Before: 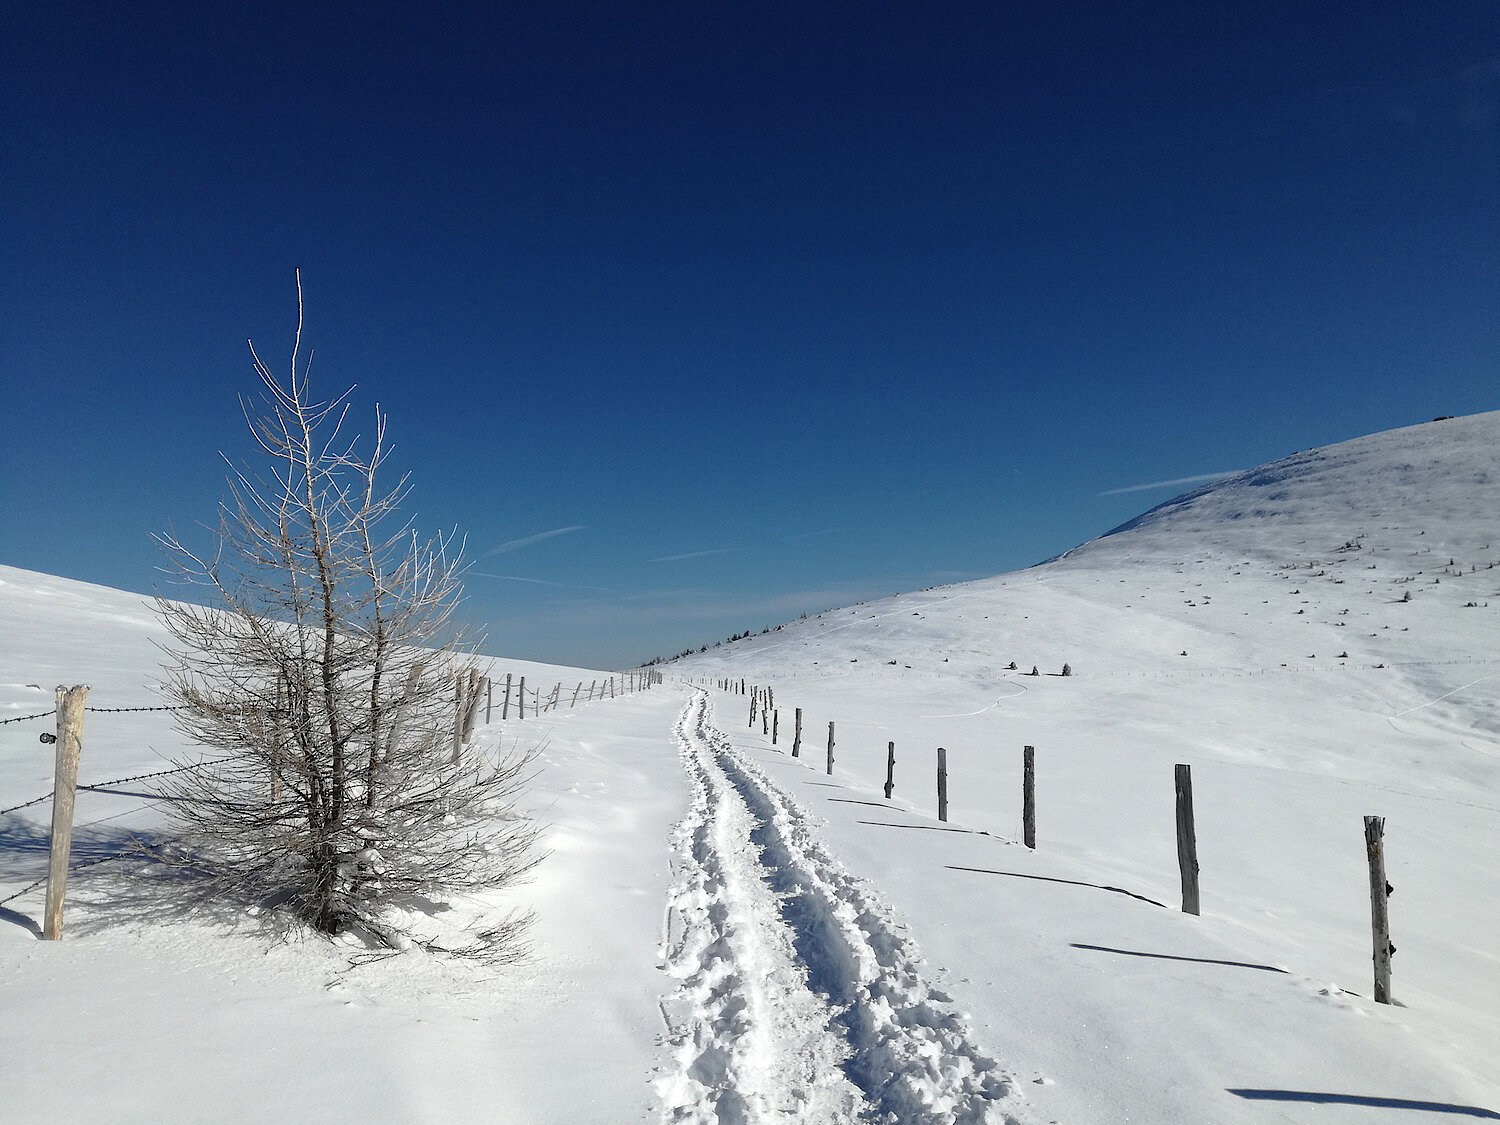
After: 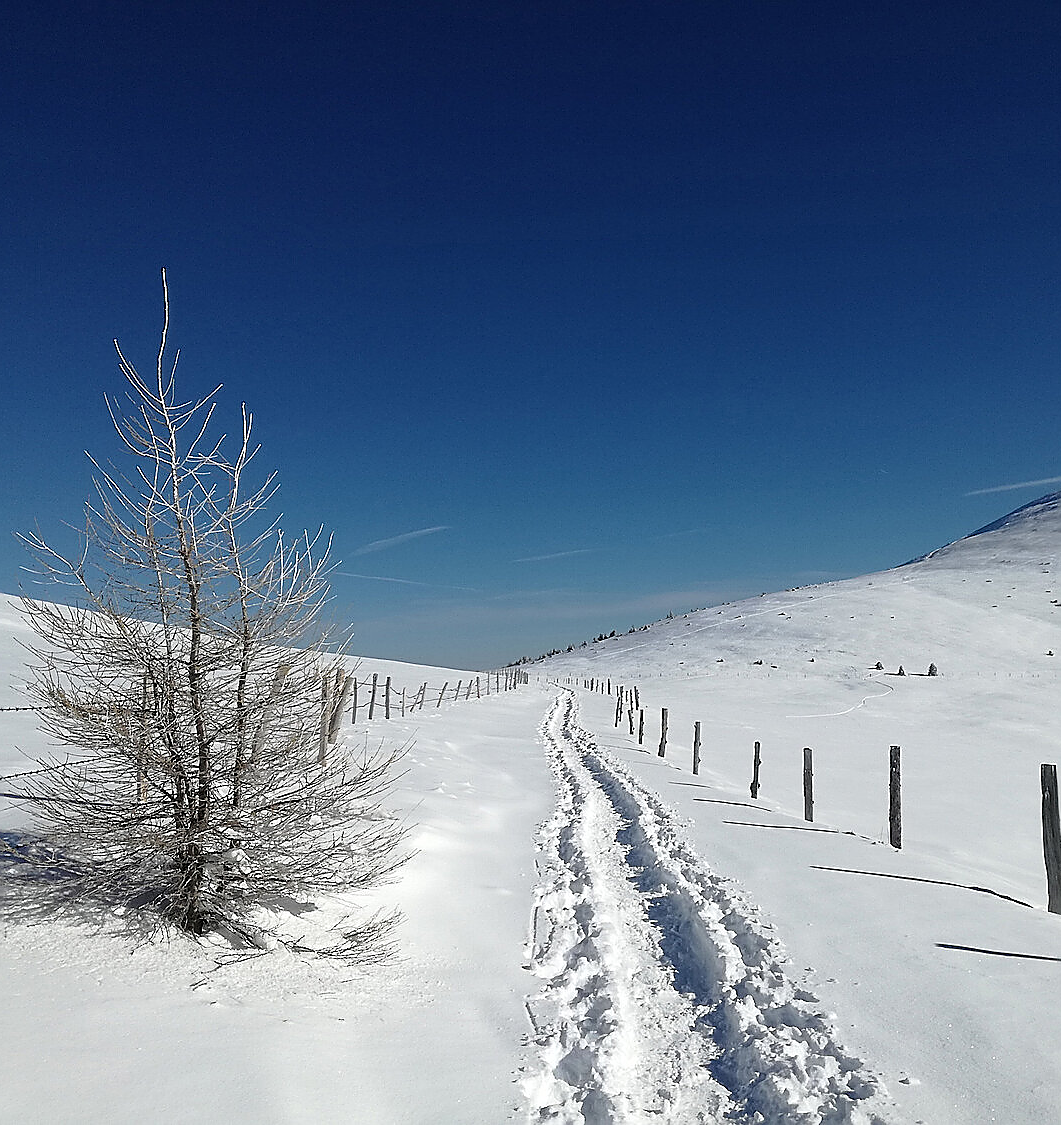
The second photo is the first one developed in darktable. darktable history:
crop and rotate: left 8.999%, right 20.221%
sharpen: radius 1.372, amount 1.264, threshold 0.846
